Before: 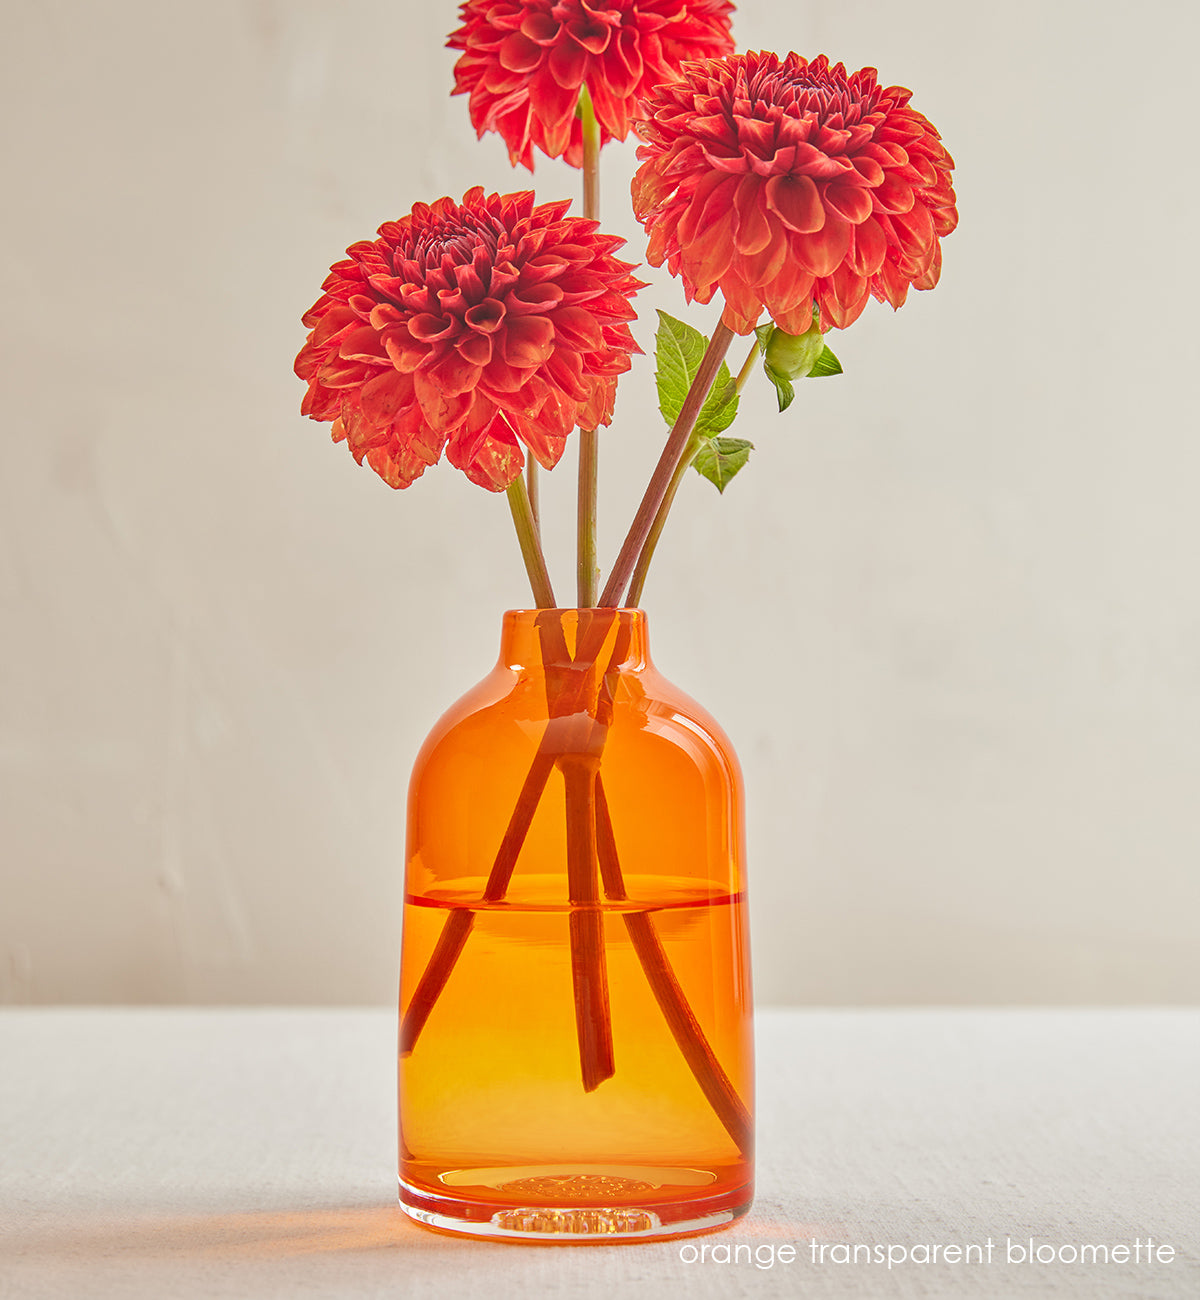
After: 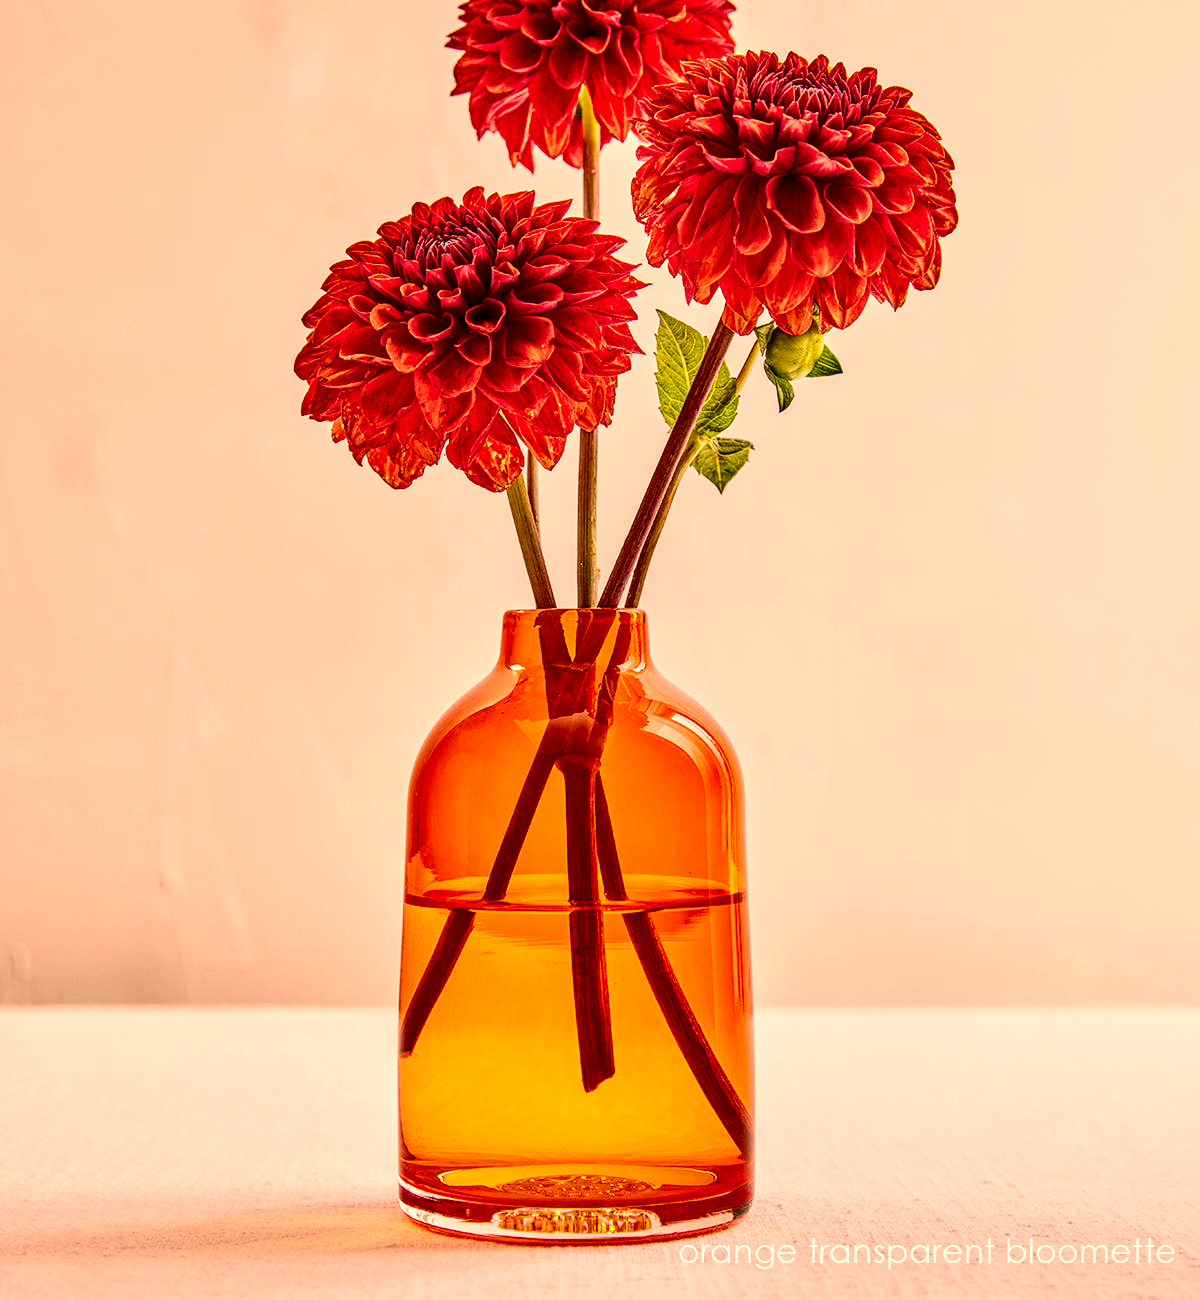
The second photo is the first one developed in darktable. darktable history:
color correction: highlights a* 22.48, highlights b* 21.75
contrast brightness saturation: contrast 0.322, brightness -0.078, saturation 0.171
tone equalizer: on, module defaults
local contrast: highlights 64%, shadows 54%, detail 168%, midtone range 0.519
